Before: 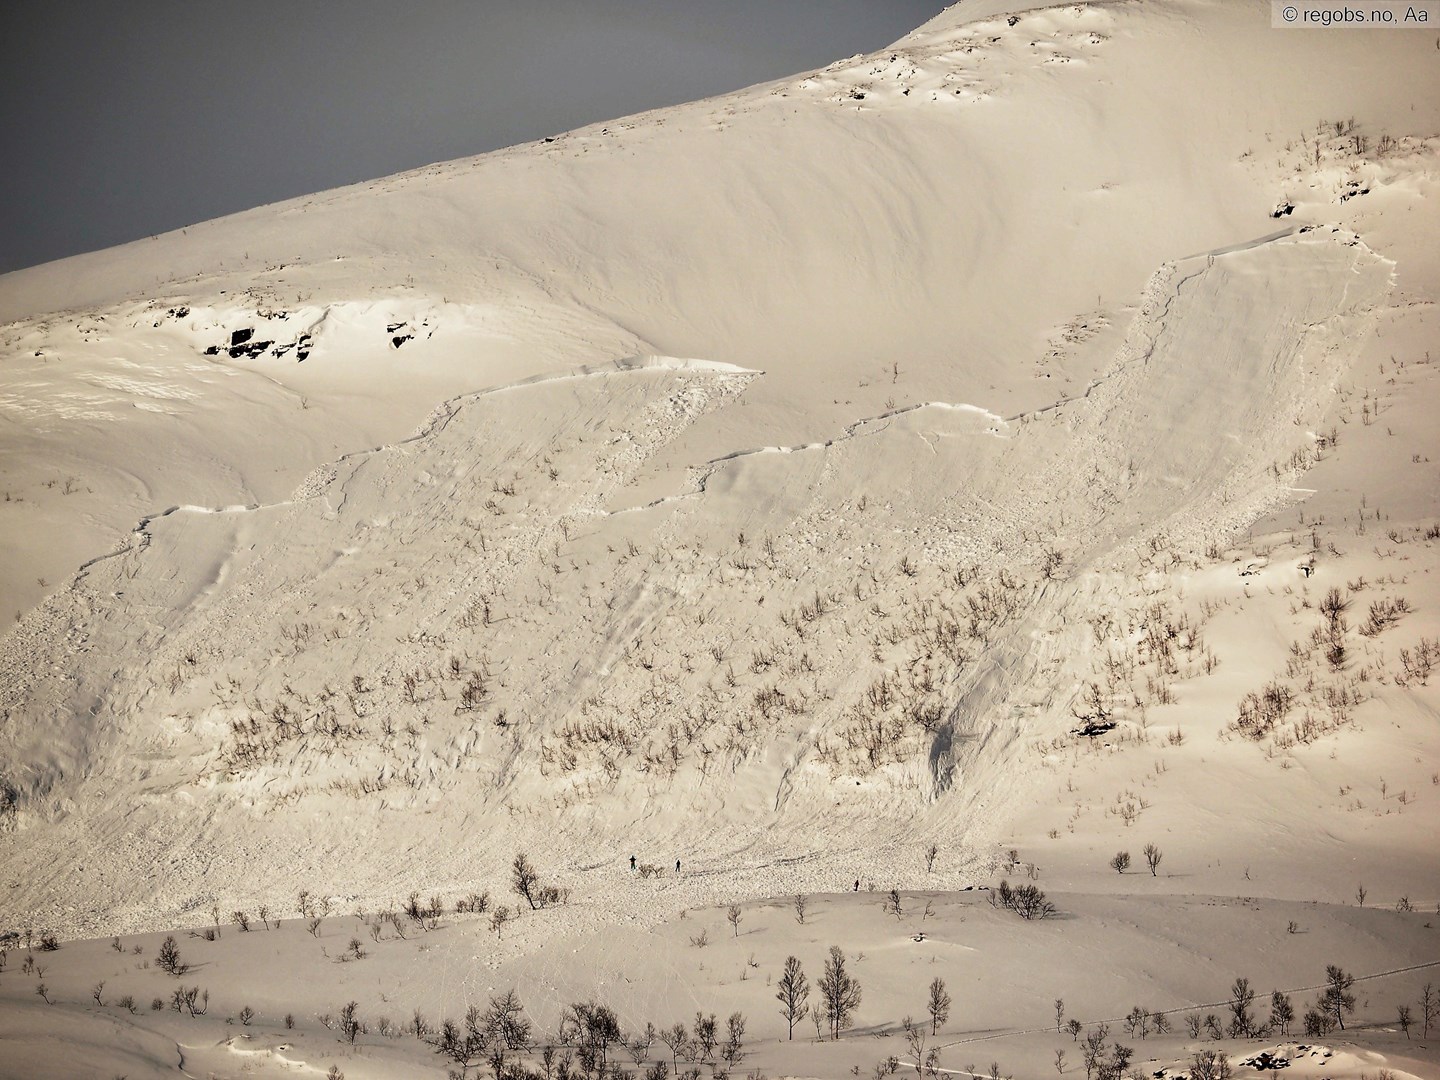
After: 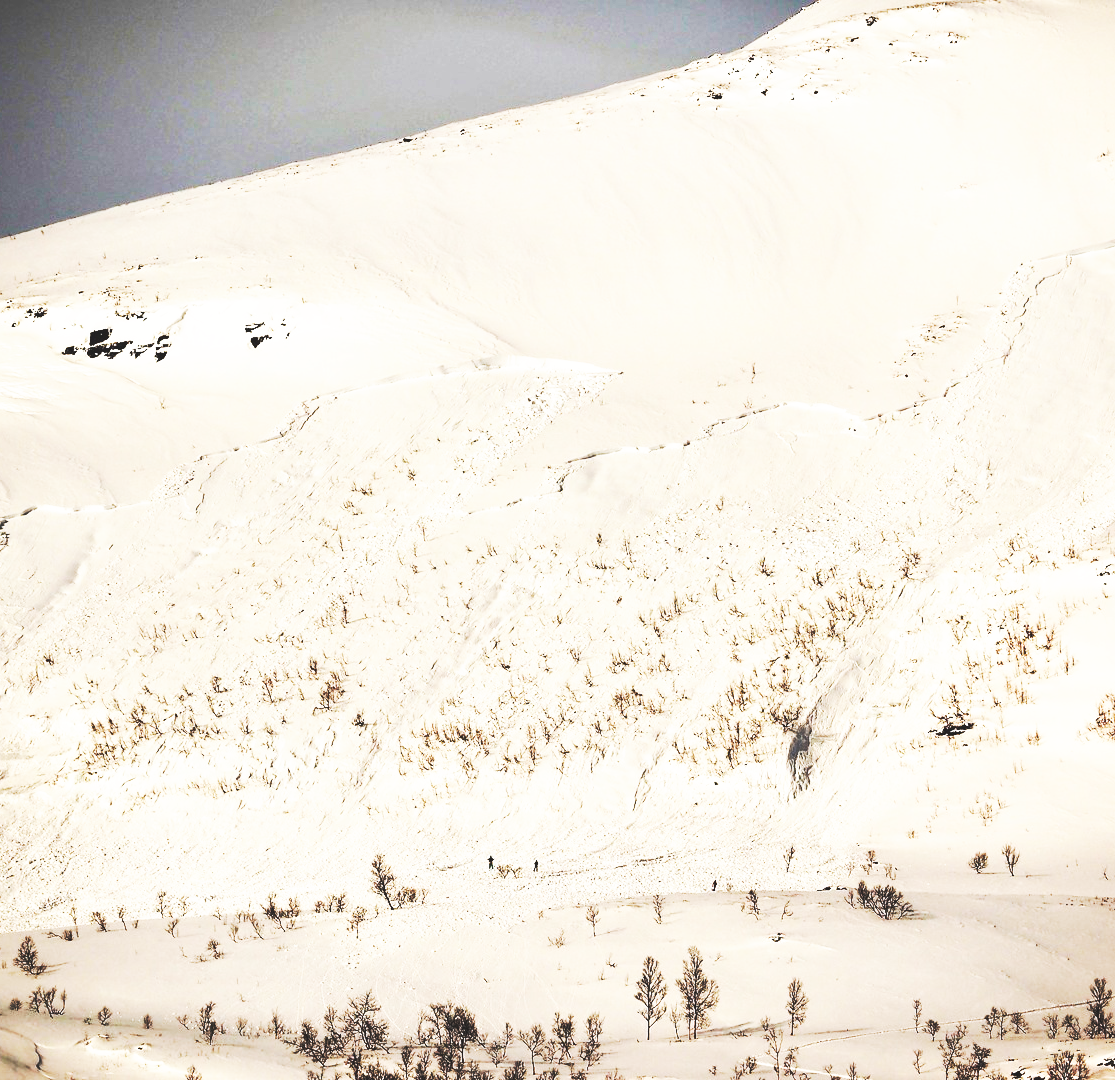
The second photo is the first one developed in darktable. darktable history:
base curve: curves: ch0 [(0, 0.015) (0.085, 0.116) (0.134, 0.298) (0.19, 0.545) (0.296, 0.764) (0.599, 0.982) (1, 1)], preserve colors none
crop: left 9.88%, right 12.664%
